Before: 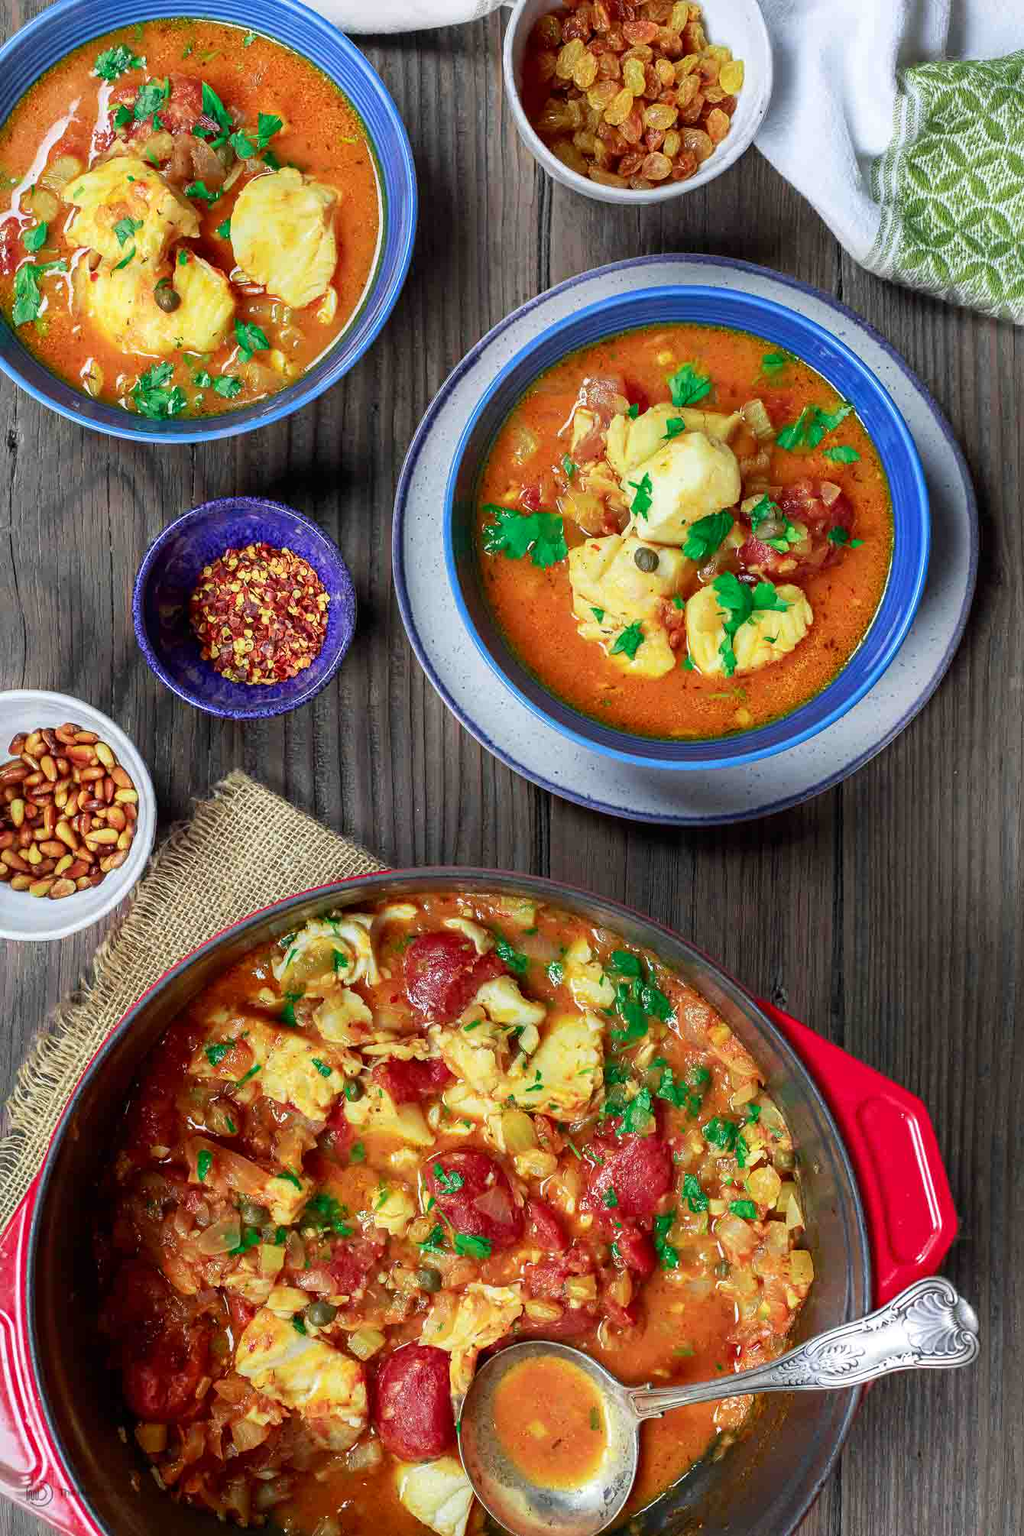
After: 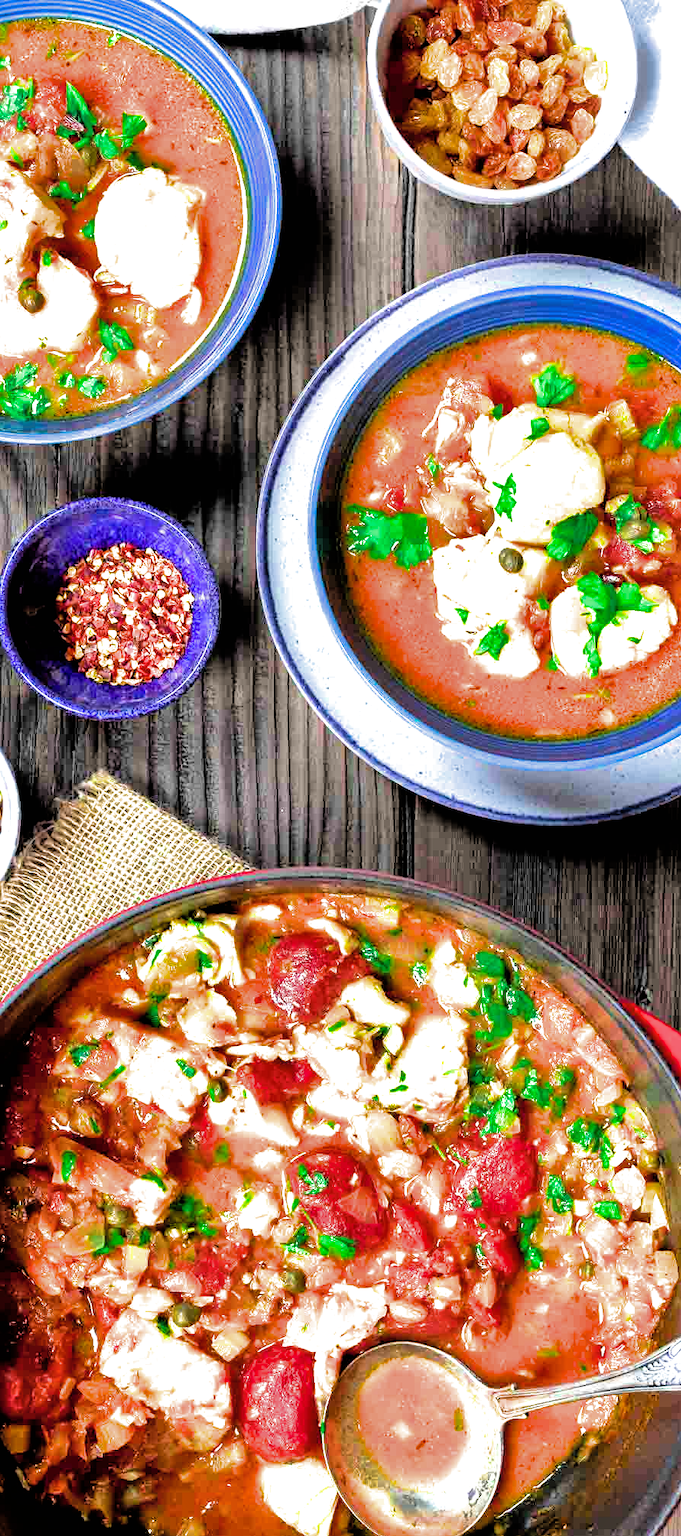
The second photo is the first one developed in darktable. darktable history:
crop and rotate: left 13.355%, right 20.061%
color balance rgb: highlights gain › luminance 14.929%, linear chroma grading › global chroma 14.674%, perceptual saturation grading › global saturation 0.268%, perceptual brilliance grading › global brilliance 15.523%, perceptual brilliance grading › shadows -35.549%, global vibrance 20%
exposure: black level correction 0, exposure 0.69 EV, compensate exposure bias true, compensate highlight preservation false
filmic rgb: black relative exposure -4 EV, white relative exposure 2.99 EV, threshold 3.06 EV, hardness 3.01, contrast 1.514, enable highlight reconstruction true
shadows and highlights: shadows 39.46, highlights -59.85
tone equalizer: -8 EV 0.022 EV, -7 EV -0.04 EV, -6 EV 0.016 EV, -5 EV 0.054 EV, -4 EV 0.262 EV, -3 EV 0.679 EV, -2 EV 0.557 EV, -1 EV 0.197 EV, +0 EV 0.012 EV
